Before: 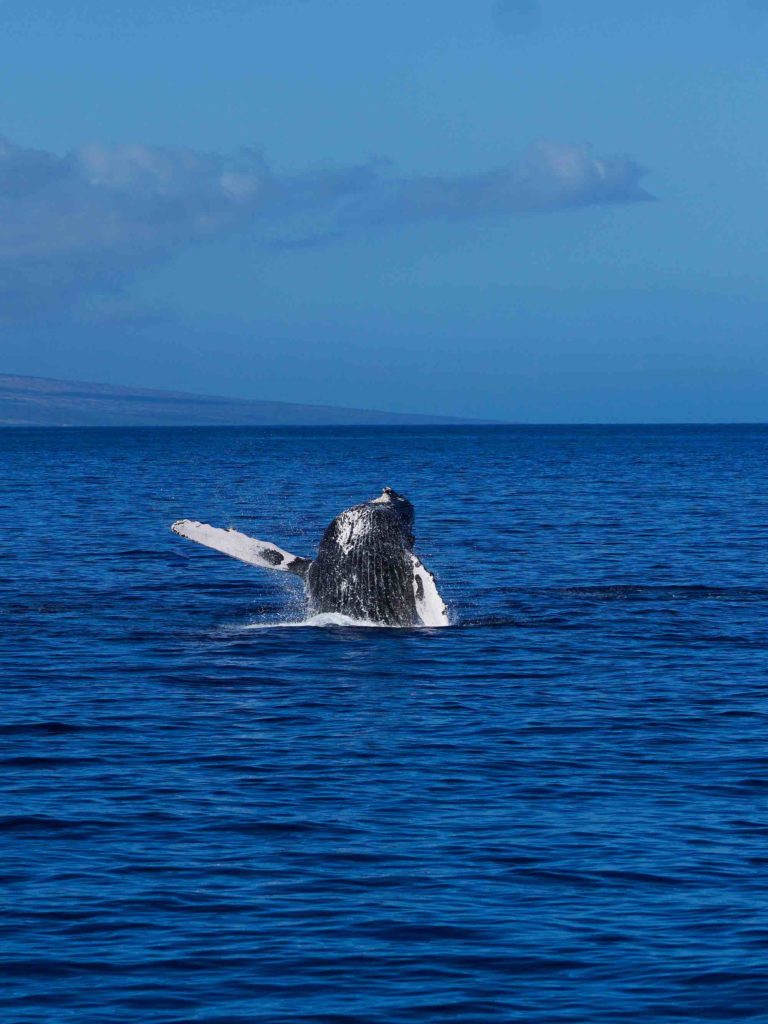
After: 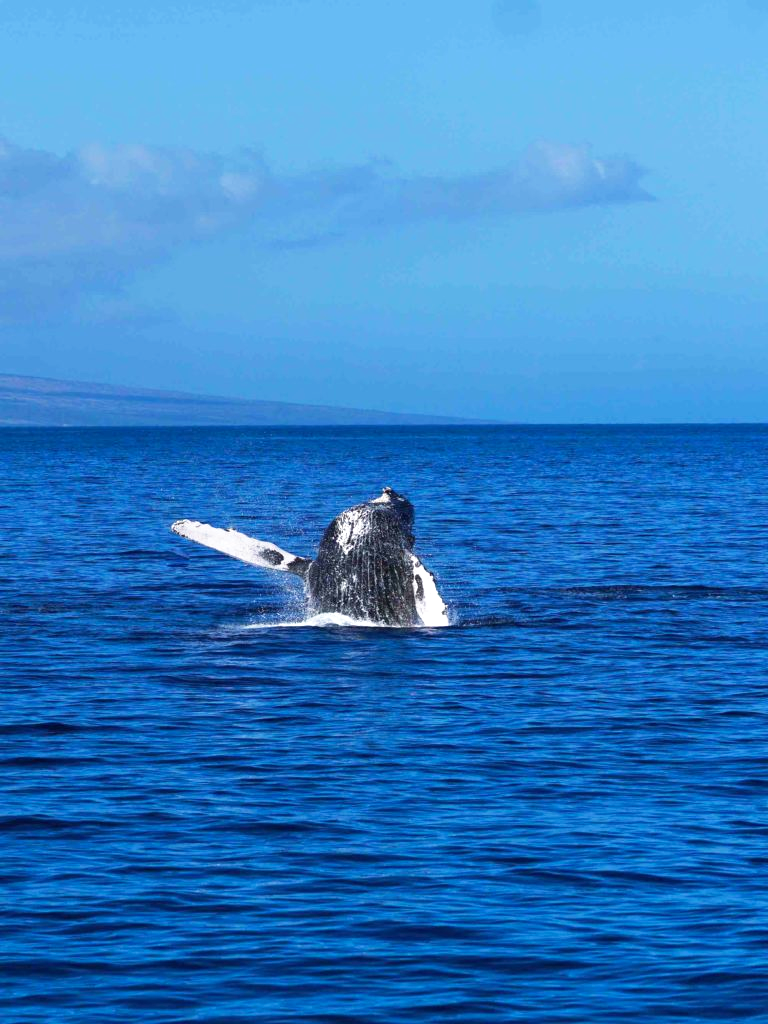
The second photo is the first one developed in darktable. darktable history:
exposure: exposure 0.636 EV, compensate highlight preservation false
base curve: curves: ch0 [(0, 0) (0.688, 0.865) (1, 1)], preserve colors none
rgb curve: curves: ch0 [(0, 0) (0.175, 0.154) (0.785, 0.663) (1, 1)]
